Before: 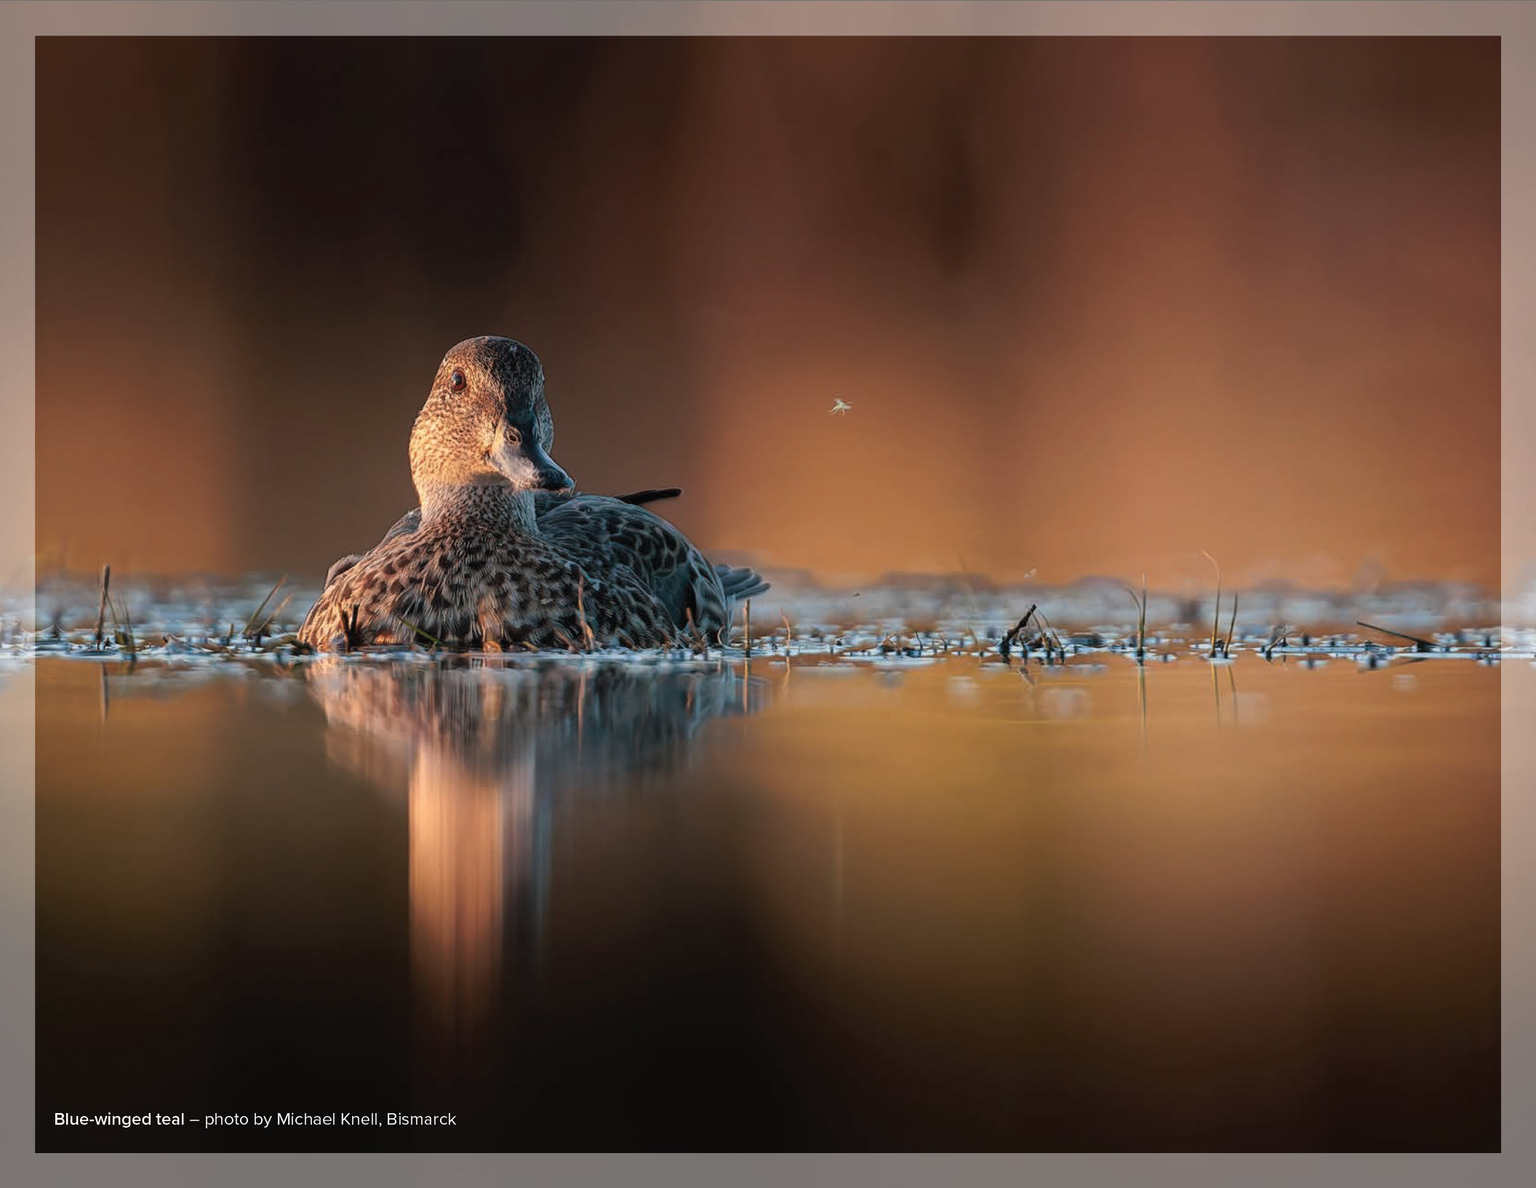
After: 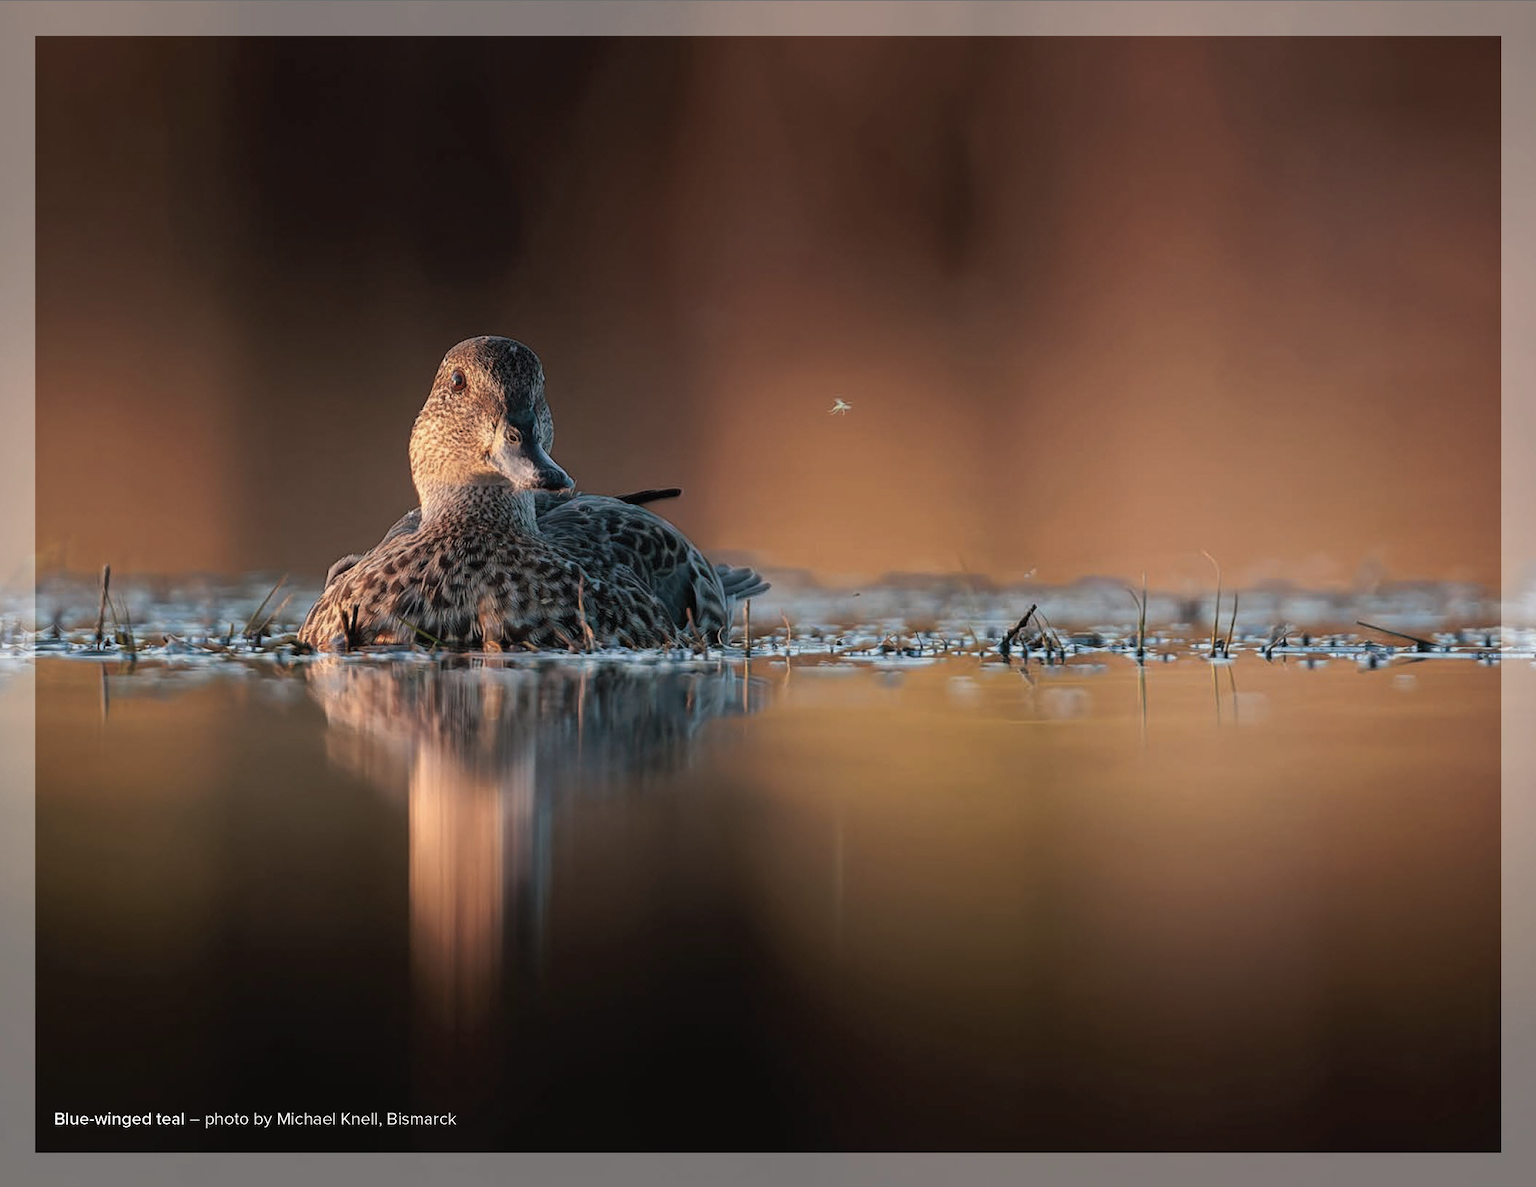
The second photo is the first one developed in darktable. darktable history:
color correction: highlights b* 0.019, saturation 0.848
